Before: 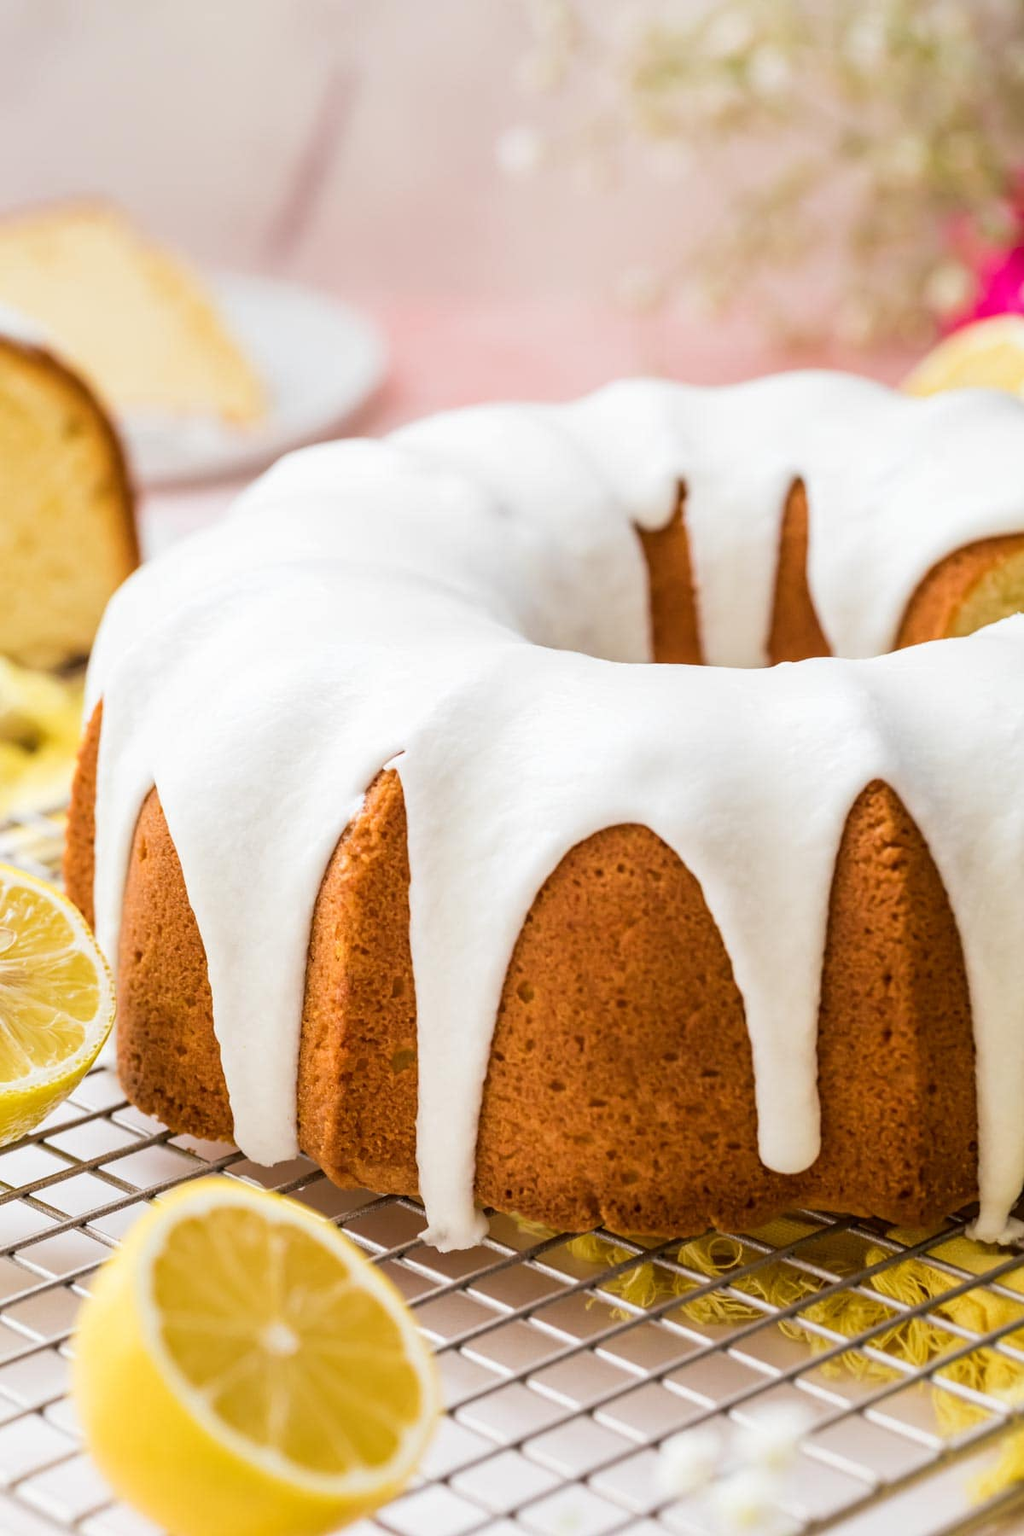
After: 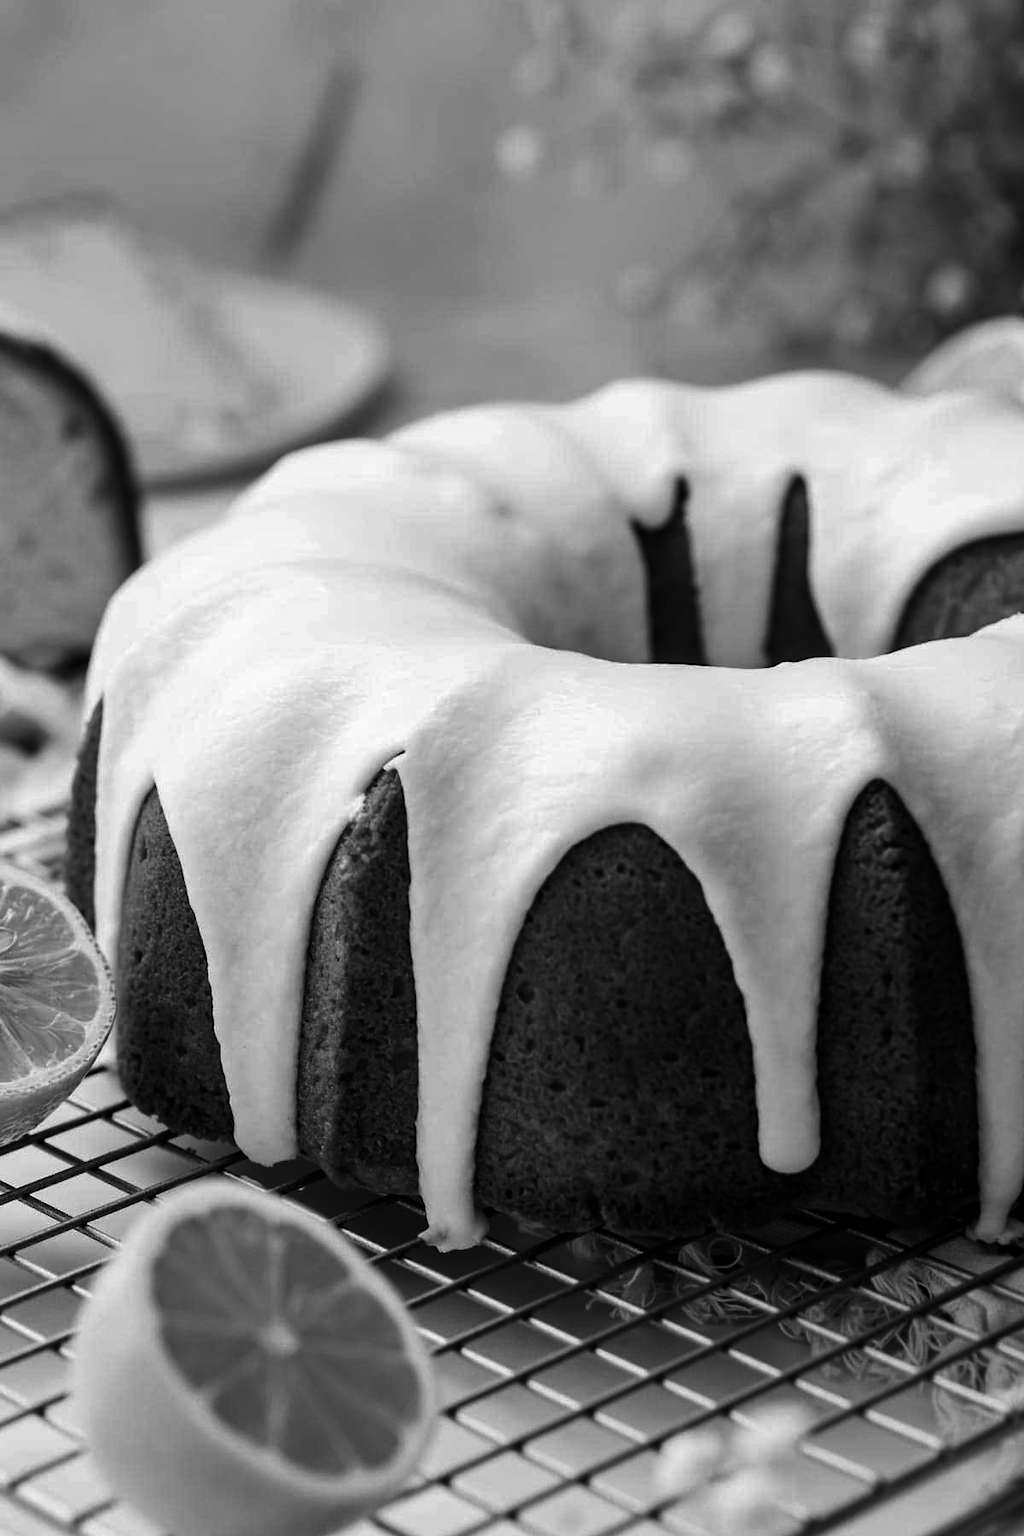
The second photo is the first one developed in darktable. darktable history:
contrast brightness saturation: contrast 0.019, brightness -0.987, saturation -0.997
